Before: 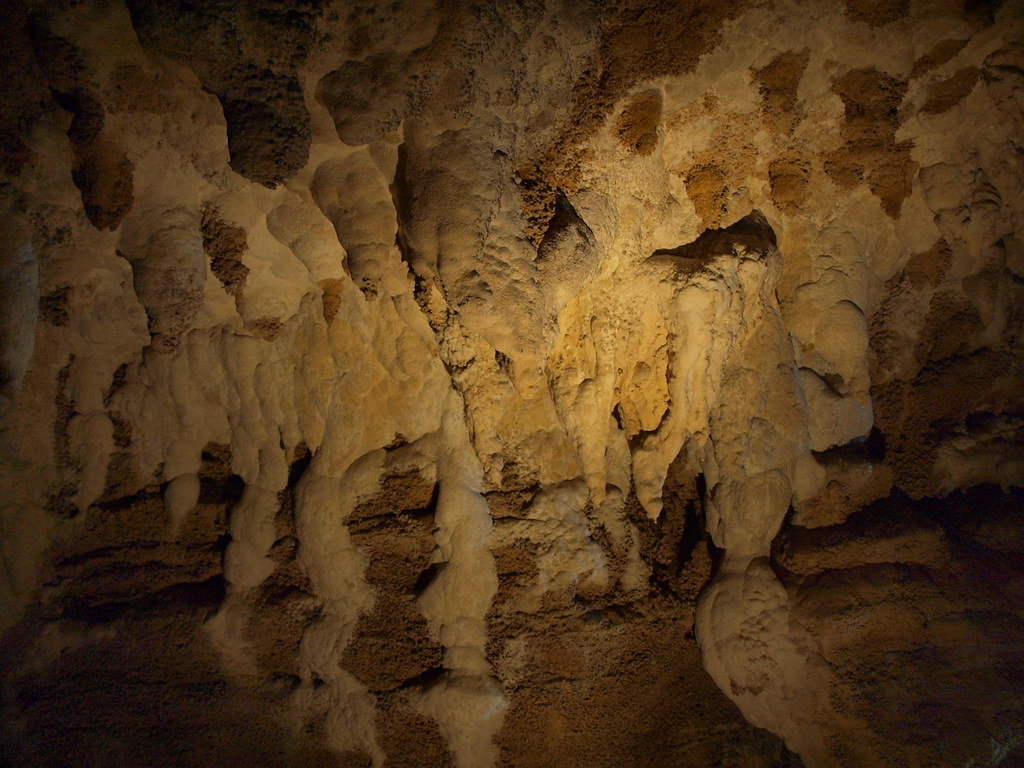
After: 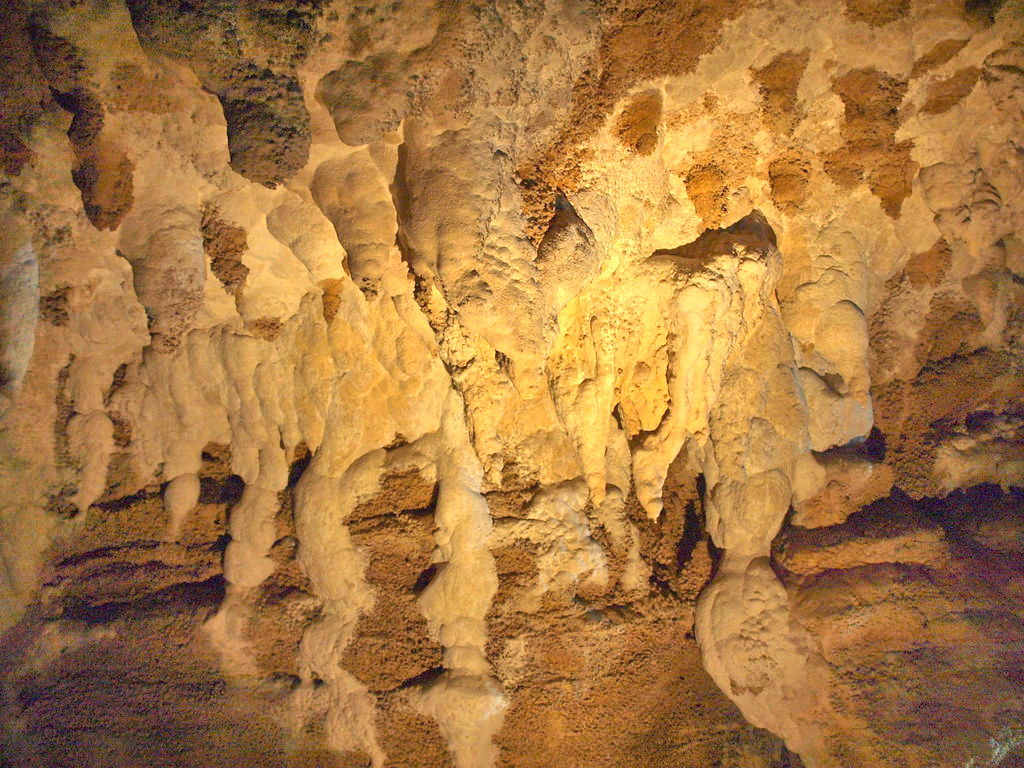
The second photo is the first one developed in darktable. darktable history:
exposure: black level correction 0, exposure 1.2 EV, compensate highlight preservation false
tone equalizer: -8 EV 2 EV, -7 EV 2 EV, -6 EV 2 EV, -5 EV 2 EV, -4 EV 2 EV, -3 EV 1.5 EV, -2 EV 1 EV, -1 EV 0.5 EV
